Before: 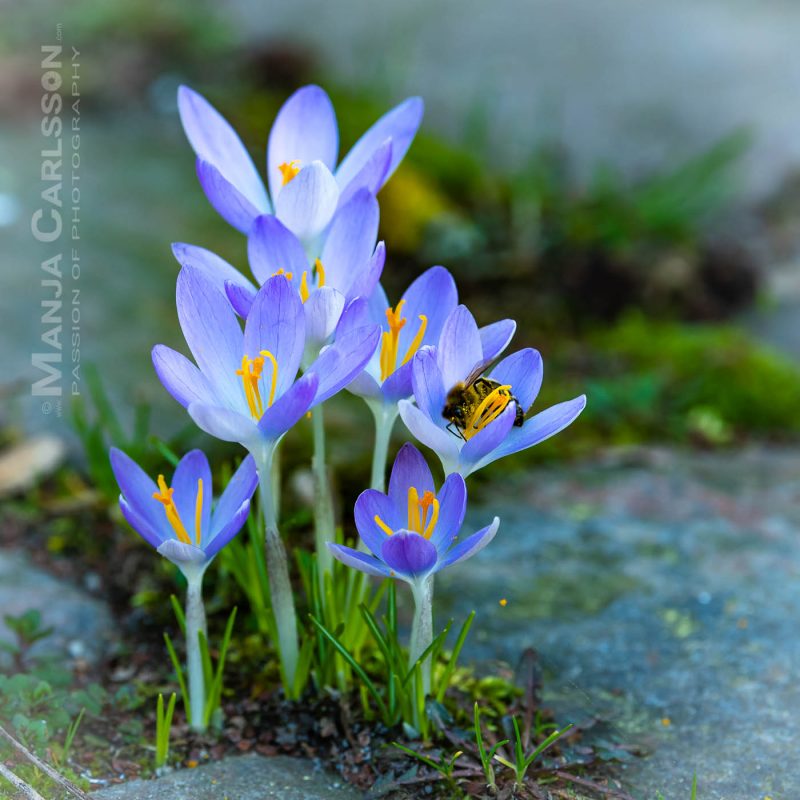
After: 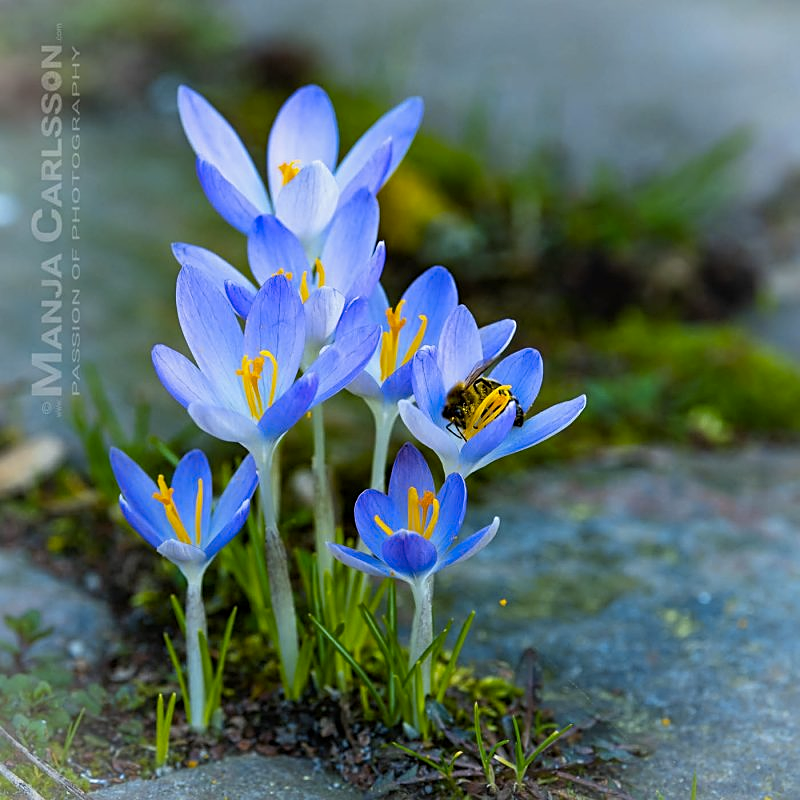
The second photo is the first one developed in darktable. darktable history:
sharpen: on, module defaults
color contrast: green-magenta contrast 0.8, blue-yellow contrast 1.1, unbound 0
exposure: black level correction 0.001, exposure -0.125 EV, compensate exposure bias true, compensate highlight preservation false
